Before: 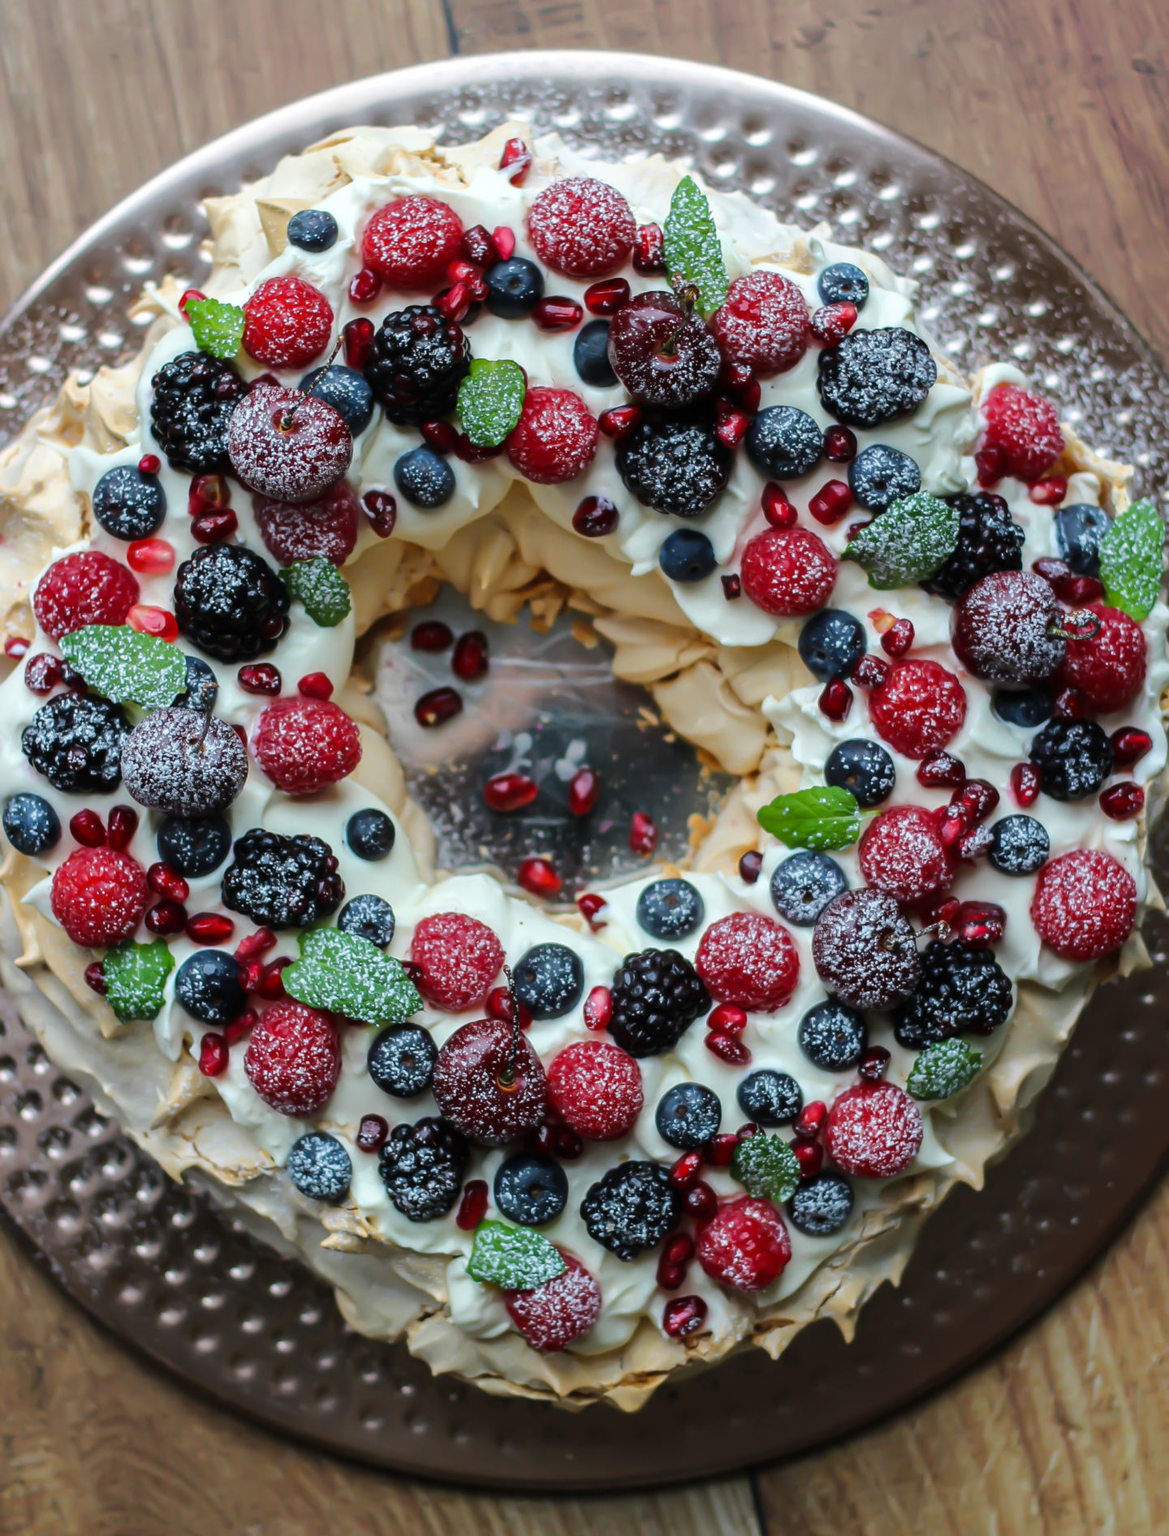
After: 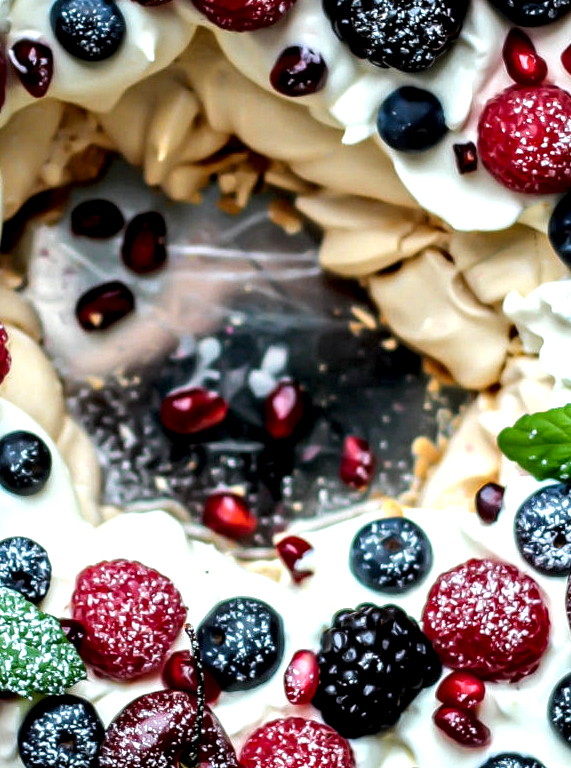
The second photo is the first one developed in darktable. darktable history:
tone equalizer: -8 EV -0.438 EV, -7 EV -0.421 EV, -6 EV -0.313 EV, -5 EV -0.235 EV, -3 EV 0.223 EV, -2 EV 0.304 EV, -1 EV 0.384 EV, +0 EV 0.438 EV
local contrast: highlights 80%, shadows 58%, detail 175%, midtone range 0.596
crop: left 30.241%, top 29.894%, right 30.043%, bottom 29.465%
contrast equalizer: y [[0.524 ×6], [0.512 ×6], [0.379 ×6], [0 ×6], [0 ×6]]
